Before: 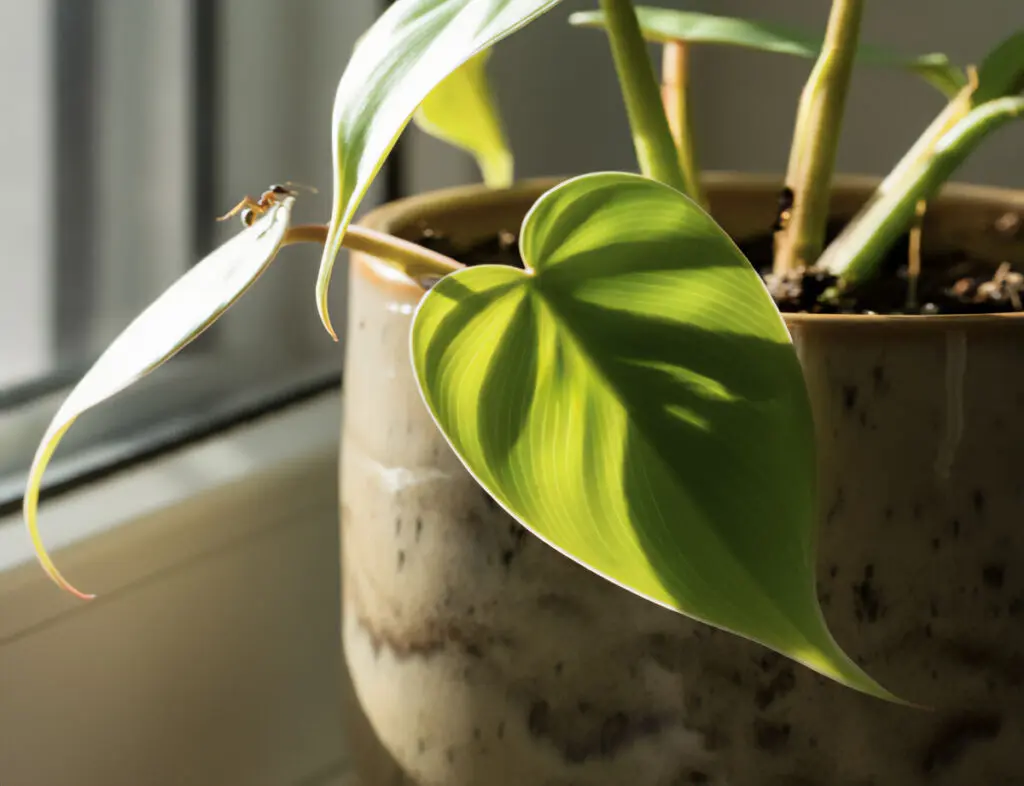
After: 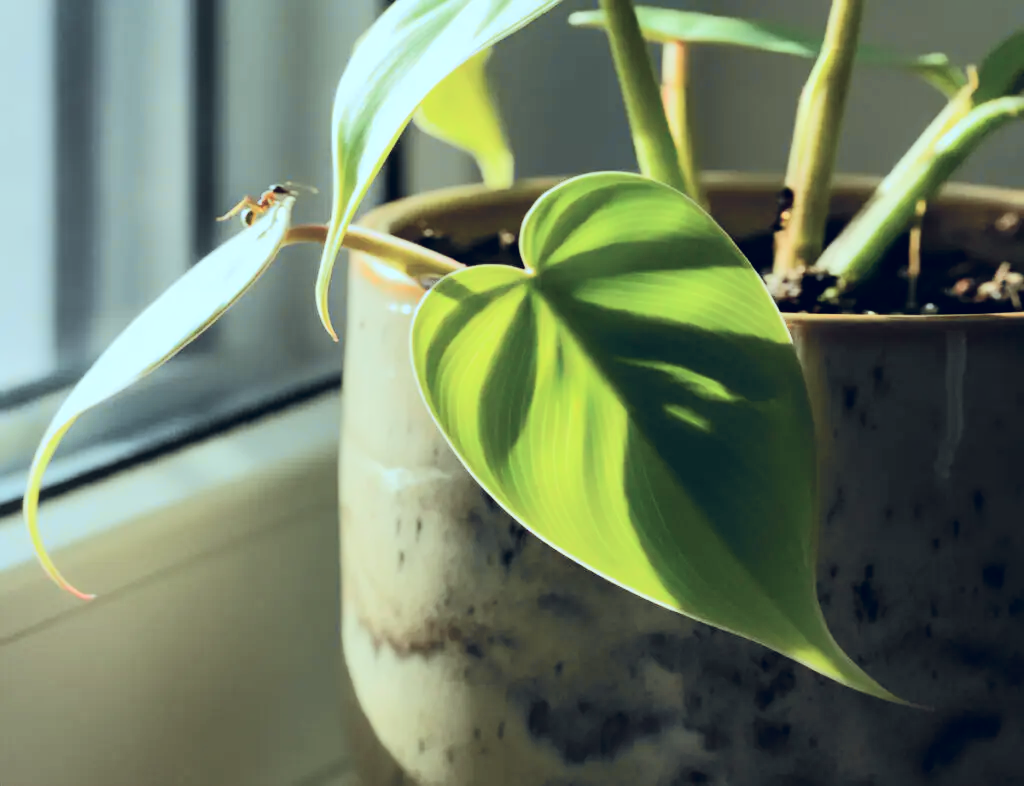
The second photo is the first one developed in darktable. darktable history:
color balance rgb: global offset › luminance 0.409%, global offset › chroma 0.206%, global offset › hue 254.9°, perceptual saturation grading › global saturation 14.961%, global vibrance 20%
tone curve: curves: ch0 [(0, 0) (0.037, 0.011) (0.135, 0.093) (0.266, 0.281) (0.461, 0.555) (0.581, 0.716) (0.675, 0.793) (0.767, 0.849) (0.91, 0.924) (1, 0.979)]; ch1 [(0, 0) (0.292, 0.278) (0.419, 0.423) (0.493, 0.492) (0.506, 0.5) (0.534, 0.529) (0.562, 0.562) (0.641, 0.663) (0.754, 0.76) (1, 1)]; ch2 [(0, 0) (0.294, 0.3) (0.361, 0.372) (0.429, 0.445) (0.478, 0.486) (0.502, 0.498) (0.518, 0.522) (0.531, 0.549) (0.561, 0.579) (0.64, 0.645) (0.7, 0.7) (0.861, 0.808) (1, 0.951)], color space Lab, independent channels, preserve colors none
color correction: highlights a* -10.23, highlights b* -10.4
